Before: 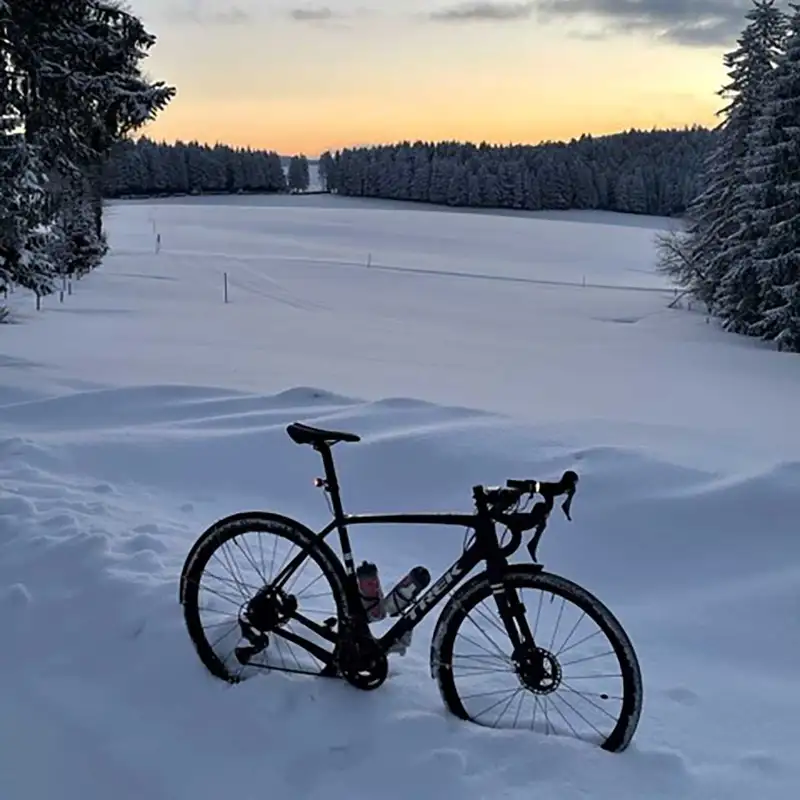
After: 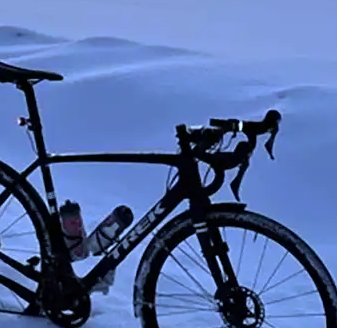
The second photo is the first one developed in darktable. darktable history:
white balance: red 0.871, blue 1.249
crop: left 37.221%, top 45.169%, right 20.63%, bottom 13.777%
